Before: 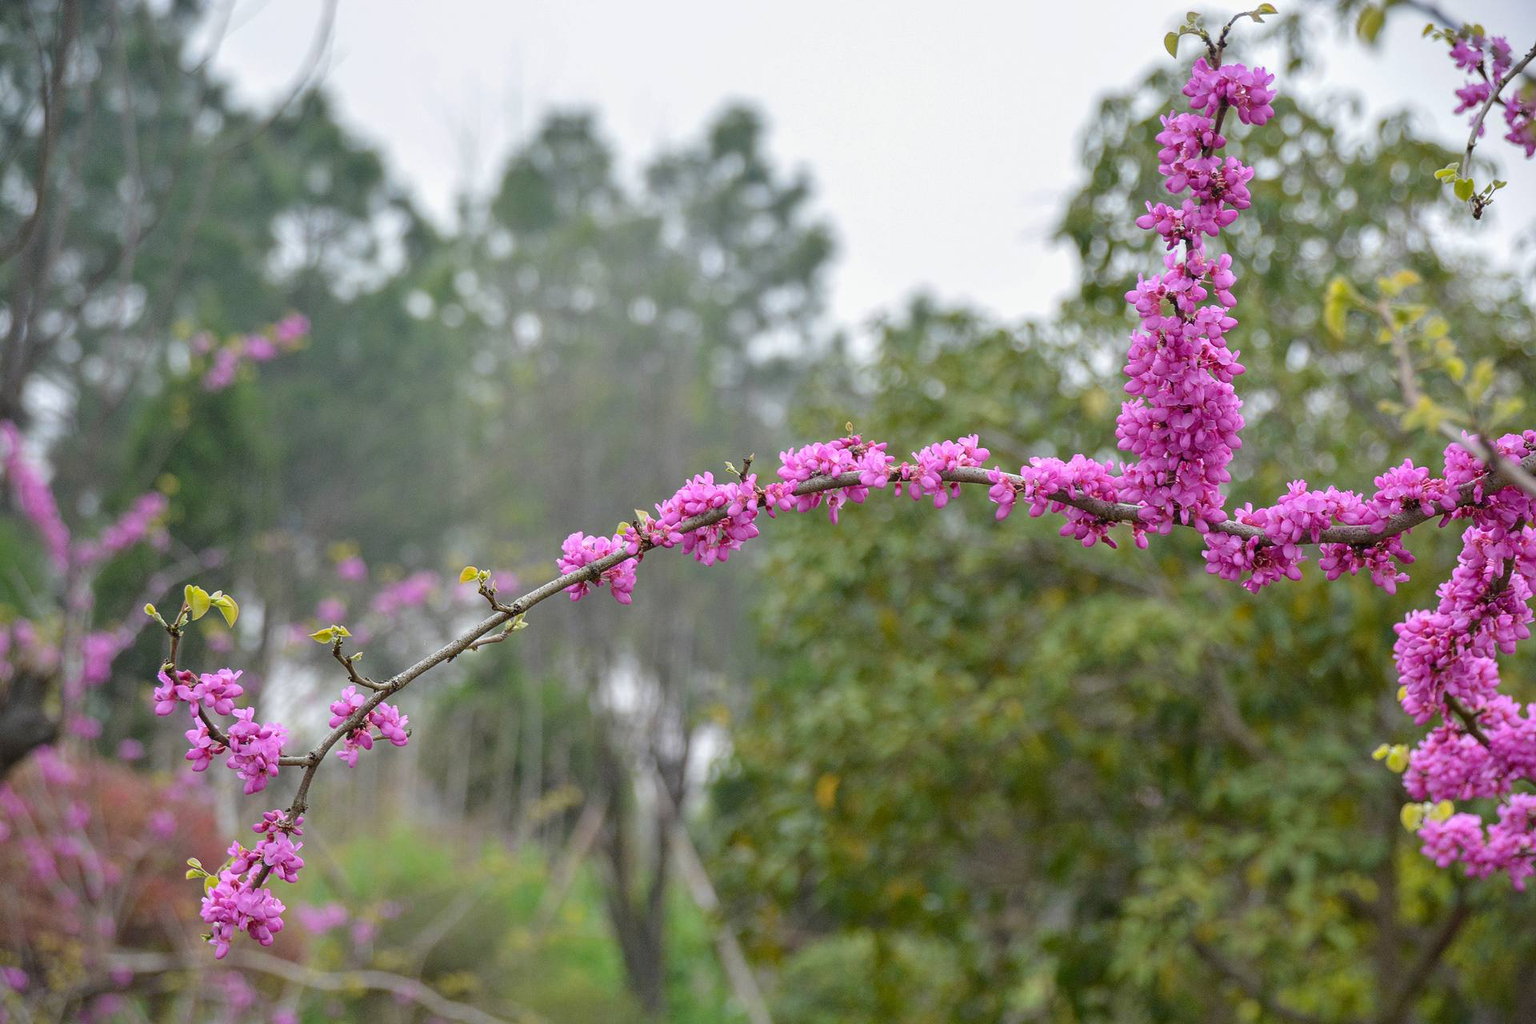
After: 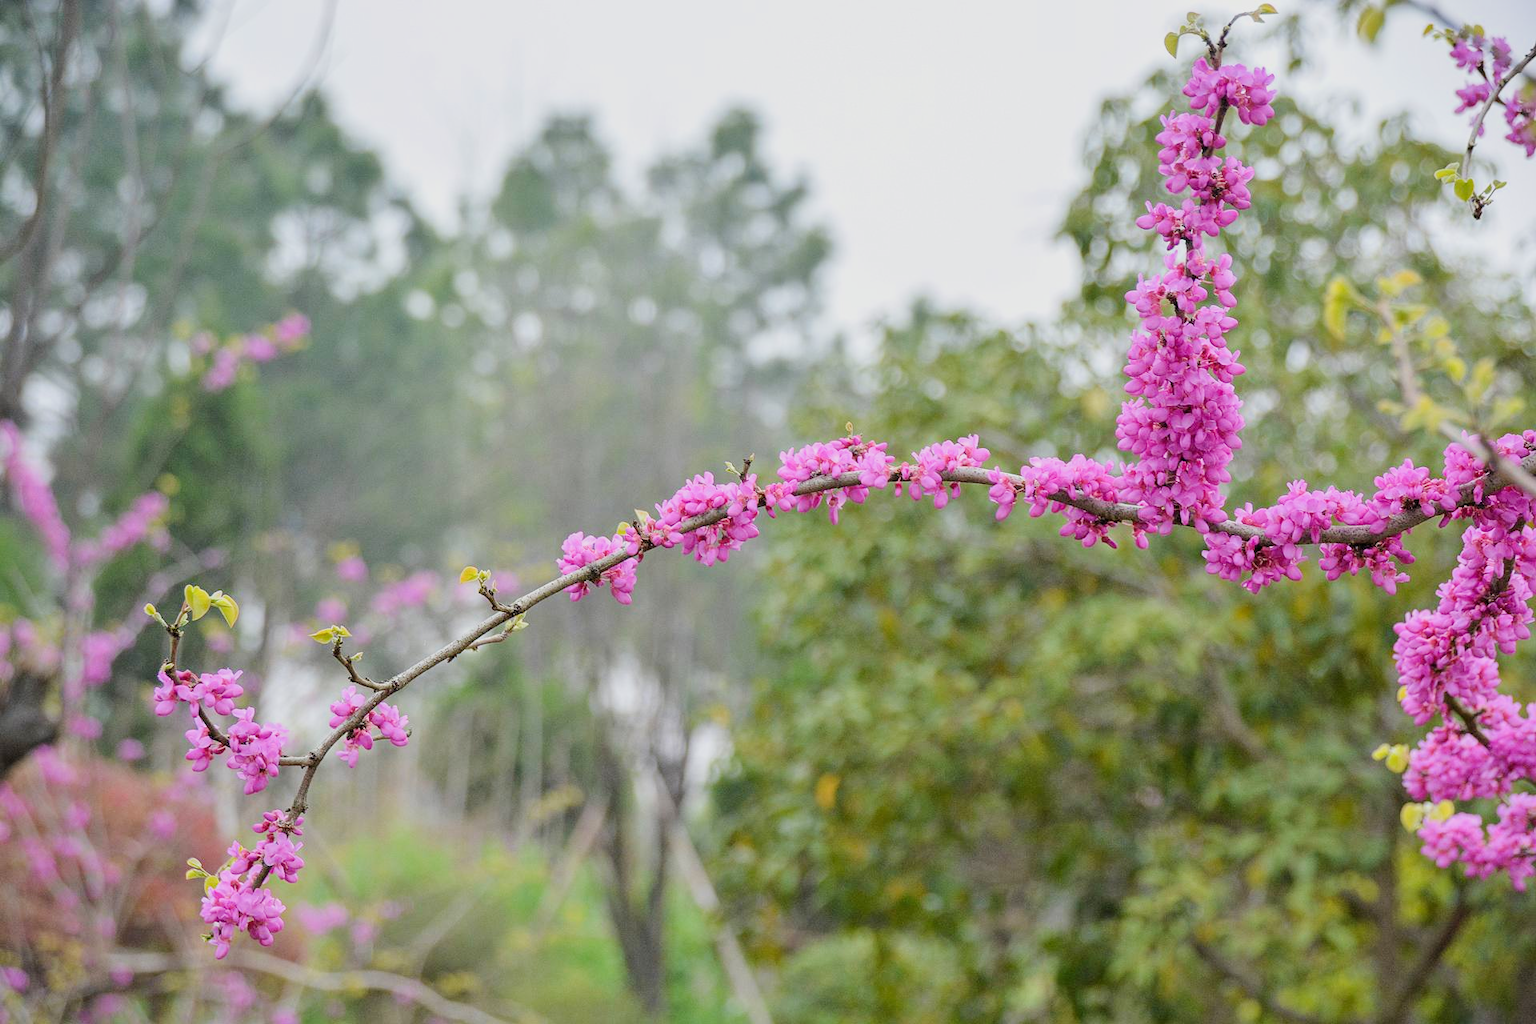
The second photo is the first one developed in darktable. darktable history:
filmic rgb: black relative exposure -7.65 EV, white relative exposure 4.56 EV, hardness 3.61
exposure: black level correction 0, exposure 0.703 EV, compensate exposure bias true, compensate highlight preservation false
